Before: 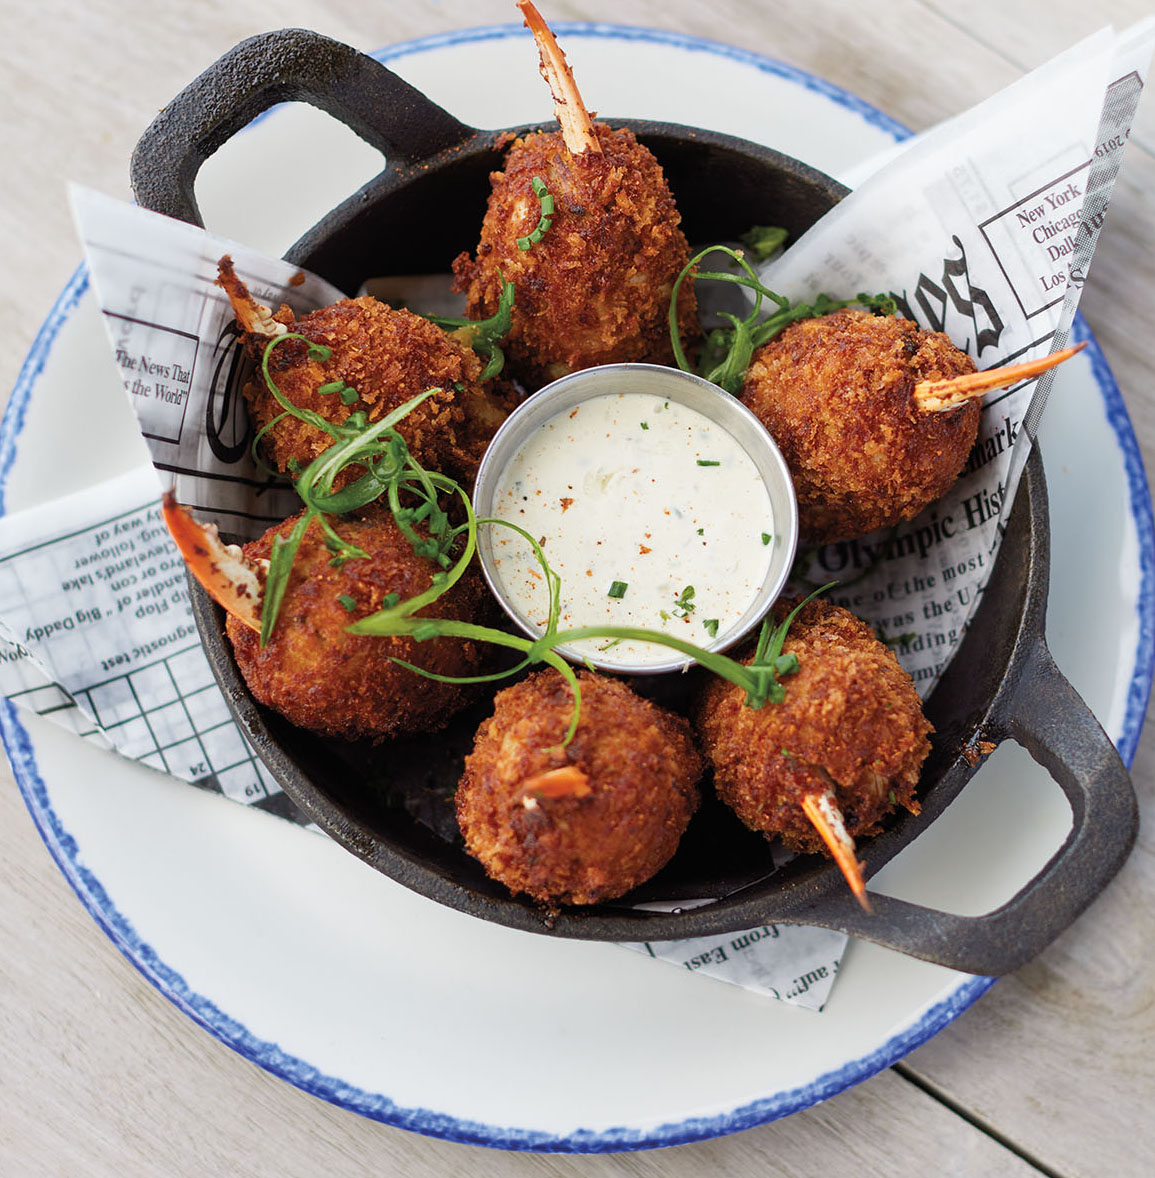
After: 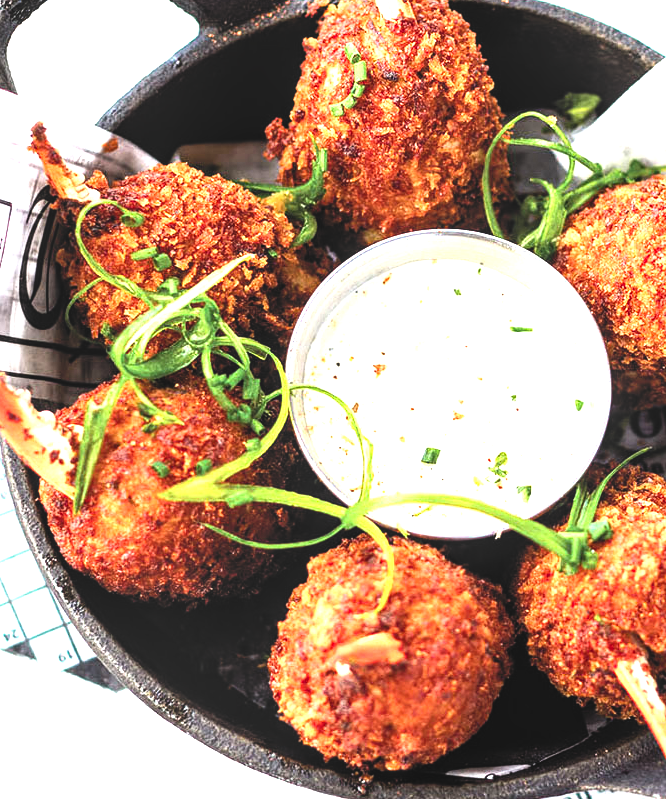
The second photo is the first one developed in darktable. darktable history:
levels: levels [0, 0.352, 0.703]
filmic rgb: black relative exposure -7.65 EV, white relative exposure 4.56 EV, hardness 3.61, contrast 1.247, color science v5 (2021), contrast in shadows safe, contrast in highlights safe
crop: left 16.23%, top 11.454%, right 26.037%, bottom 20.675%
local contrast: detail 110%
contrast brightness saturation: contrast 0.205, brightness 0.168, saturation 0.22
